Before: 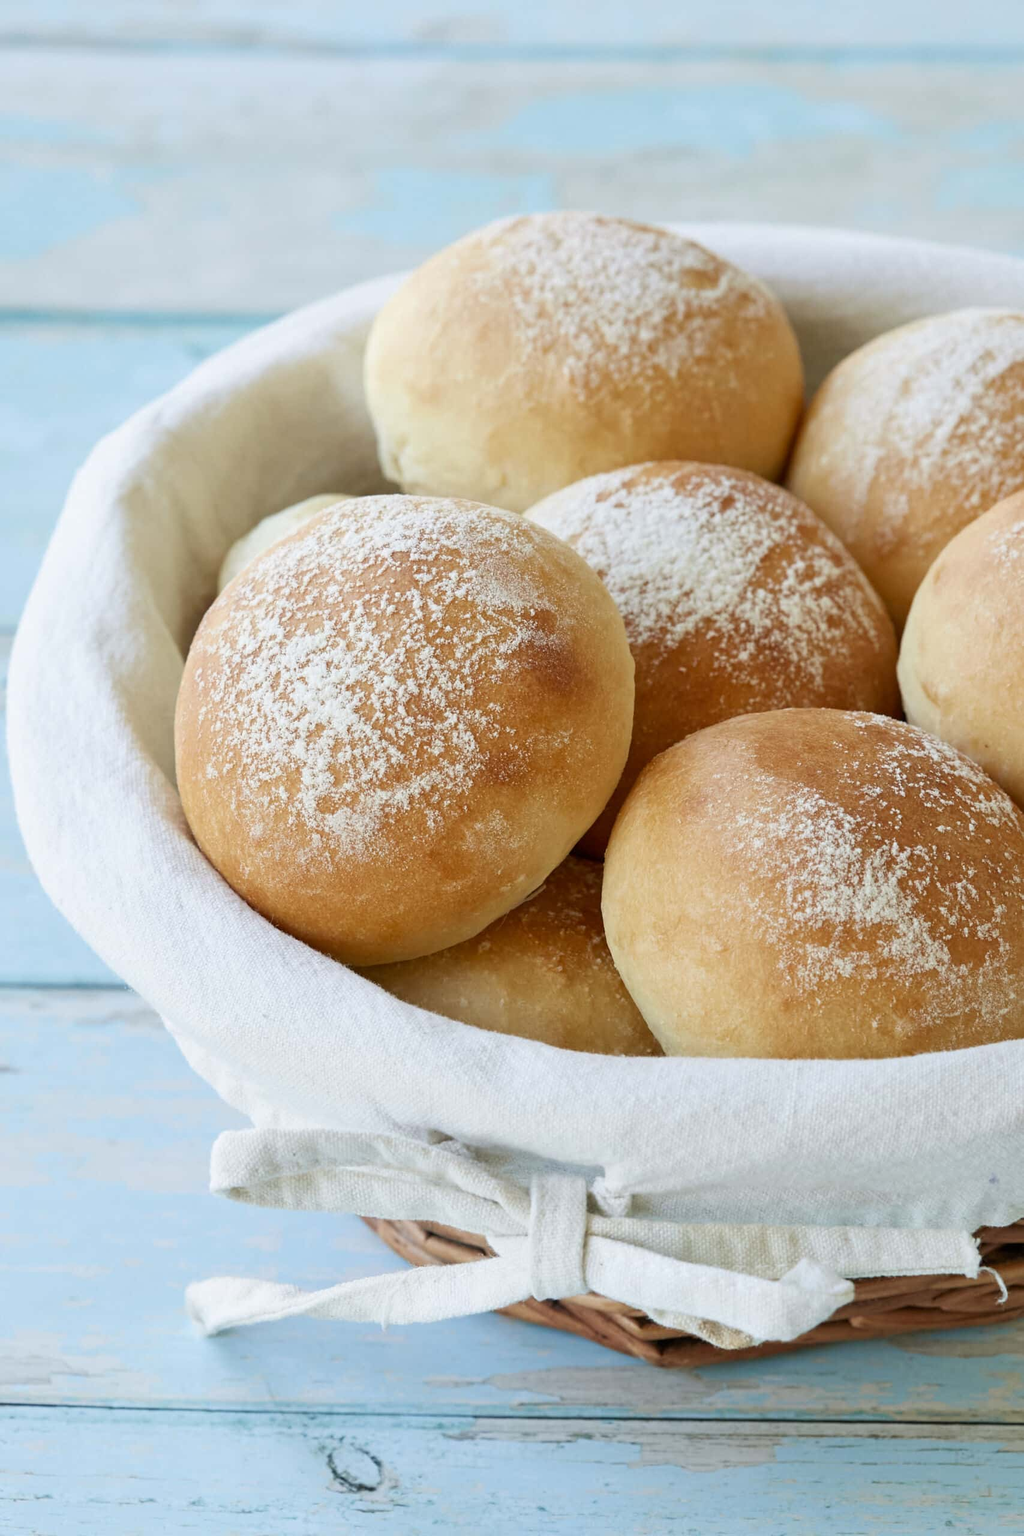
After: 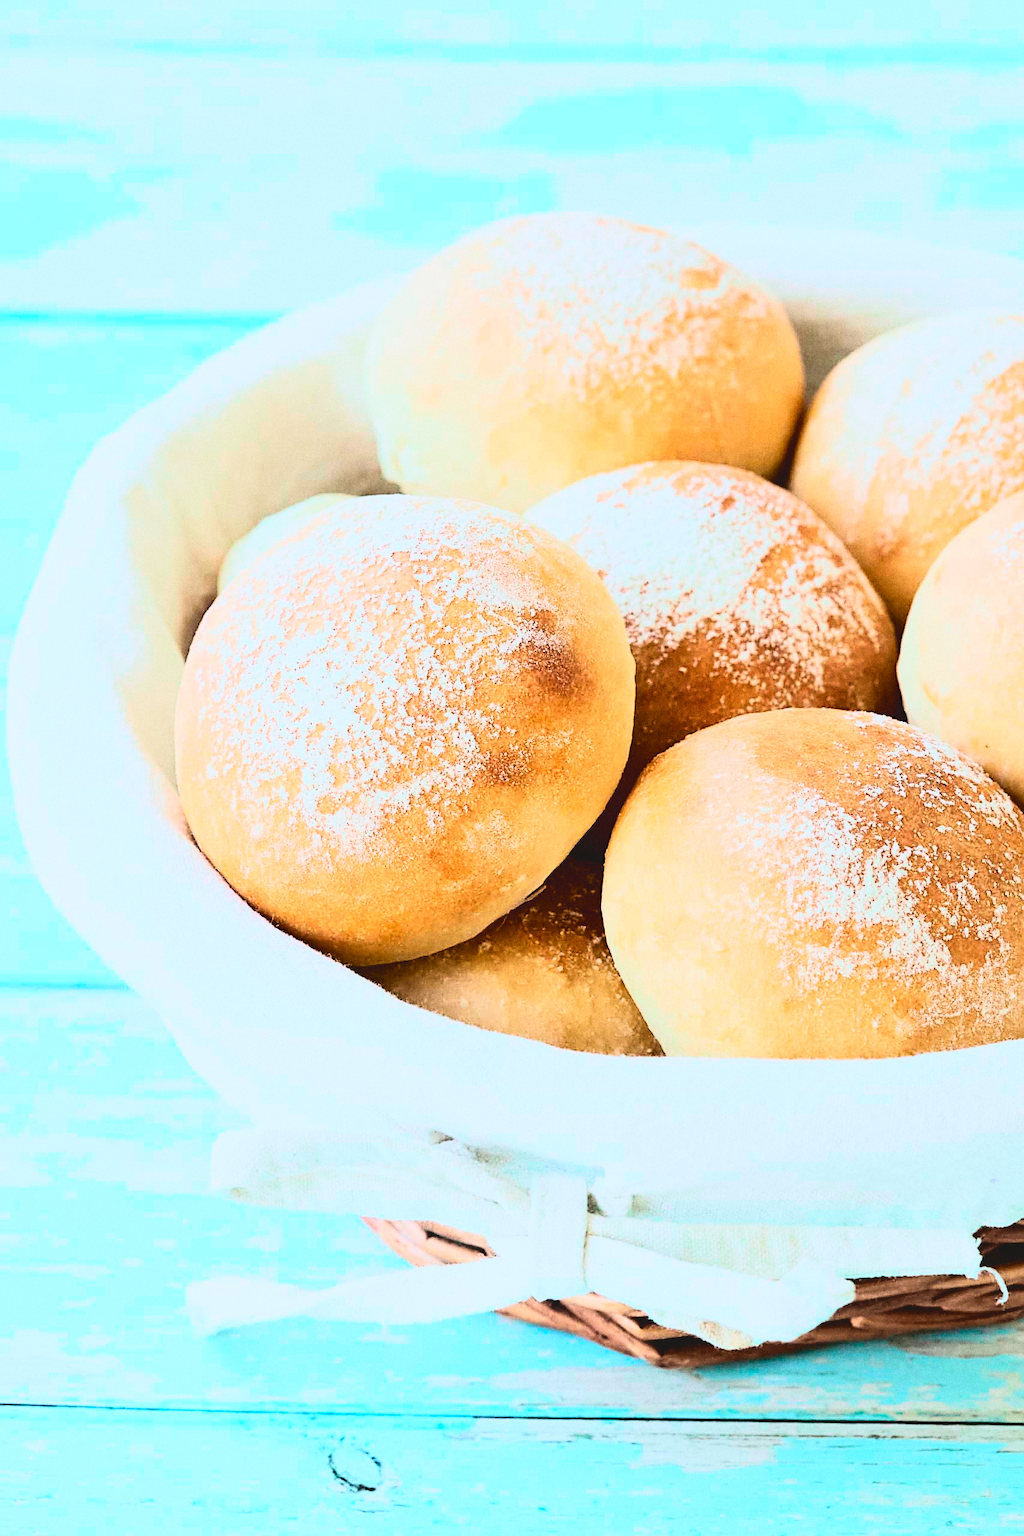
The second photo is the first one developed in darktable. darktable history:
tone curve: curves: ch0 [(0, 0.087) (0.175, 0.178) (0.466, 0.498) (0.715, 0.764) (1, 0.961)]; ch1 [(0, 0) (0.437, 0.398) (0.476, 0.466) (0.505, 0.505) (0.534, 0.544) (0.612, 0.605) (0.641, 0.643) (1, 1)]; ch2 [(0, 0) (0.359, 0.379) (0.427, 0.453) (0.489, 0.495) (0.531, 0.534) (0.579, 0.579) (1, 1)], color space Lab, independent channels, preserve colors none
sharpen: on, module defaults
white balance: red 0.954, blue 1.079
grain: strength 26%
rgb curve: curves: ch0 [(0, 0) (0.21, 0.15) (0.24, 0.21) (0.5, 0.75) (0.75, 0.96) (0.89, 0.99) (1, 1)]; ch1 [(0, 0.02) (0.21, 0.13) (0.25, 0.2) (0.5, 0.67) (0.75, 0.9) (0.89, 0.97) (1, 1)]; ch2 [(0, 0.02) (0.21, 0.13) (0.25, 0.2) (0.5, 0.67) (0.75, 0.9) (0.89, 0.97) (1, 1)], compensate middle gray true
